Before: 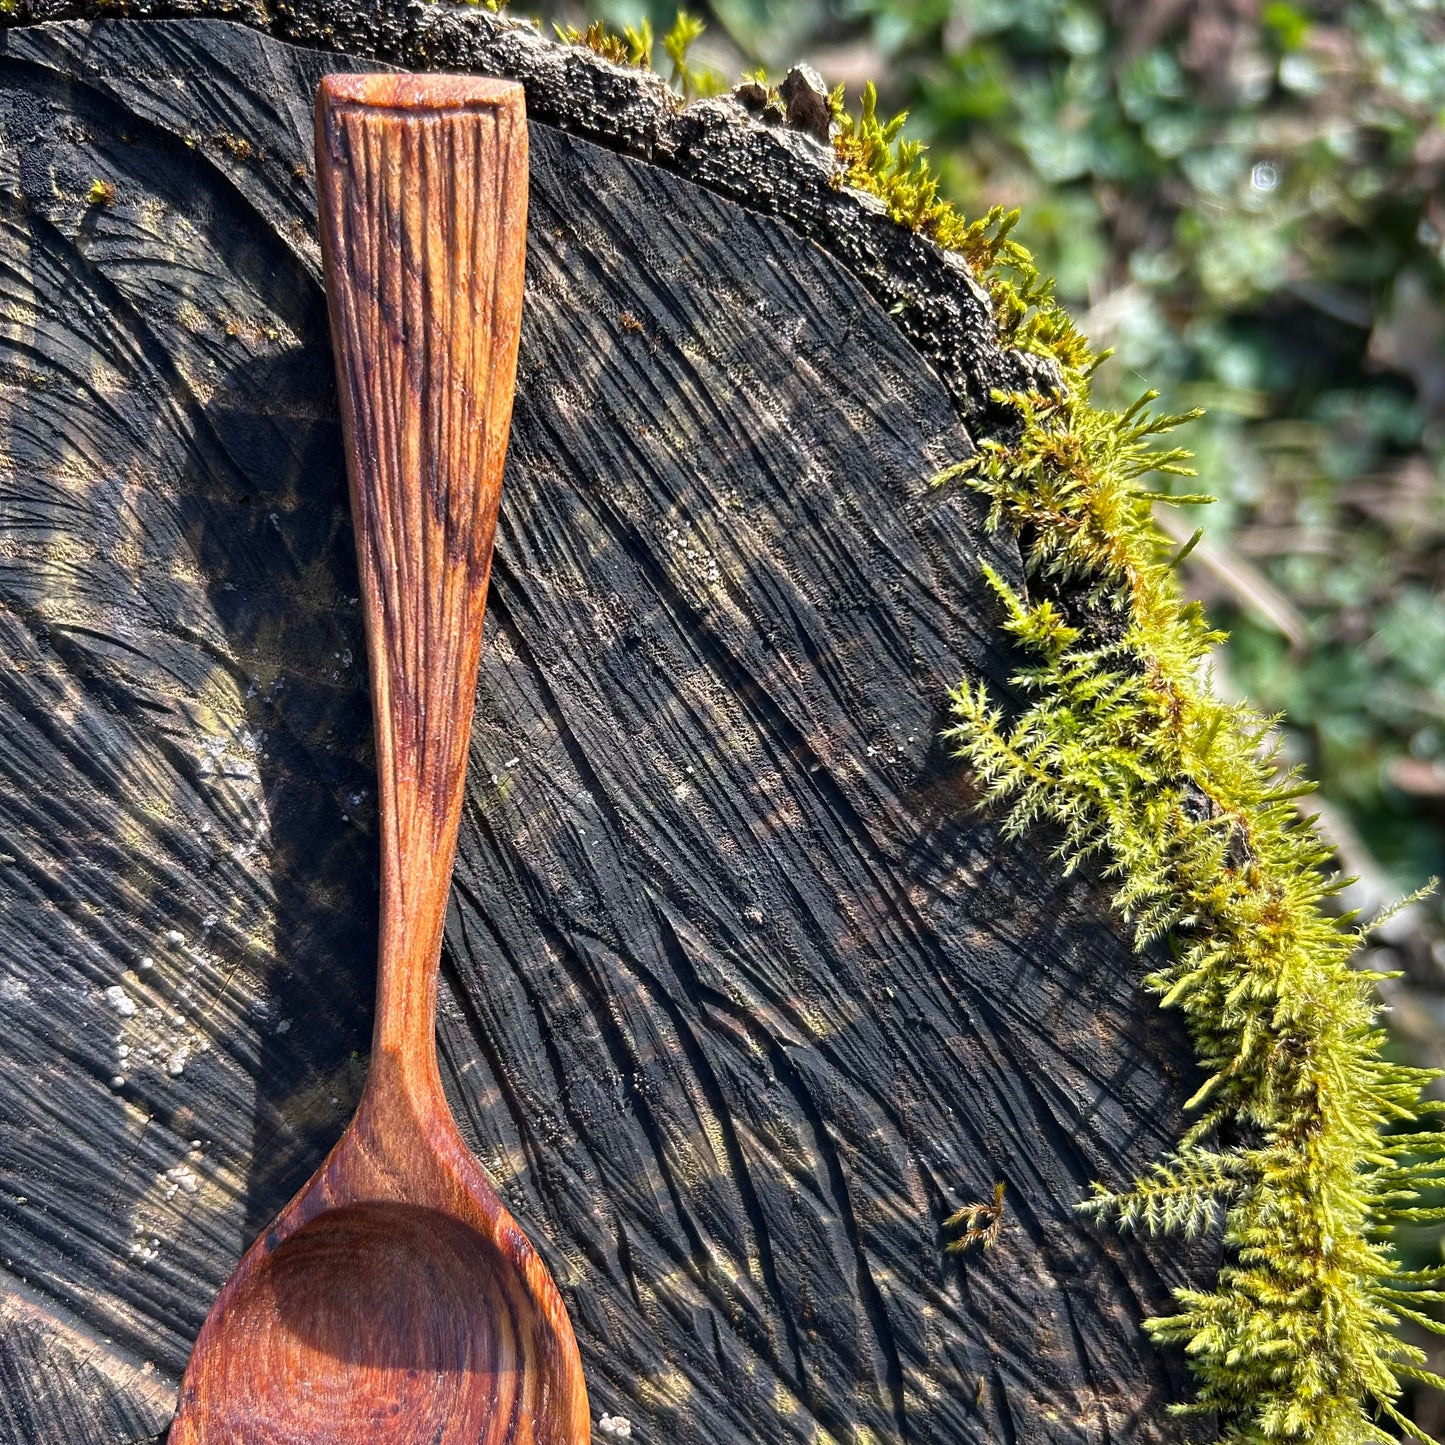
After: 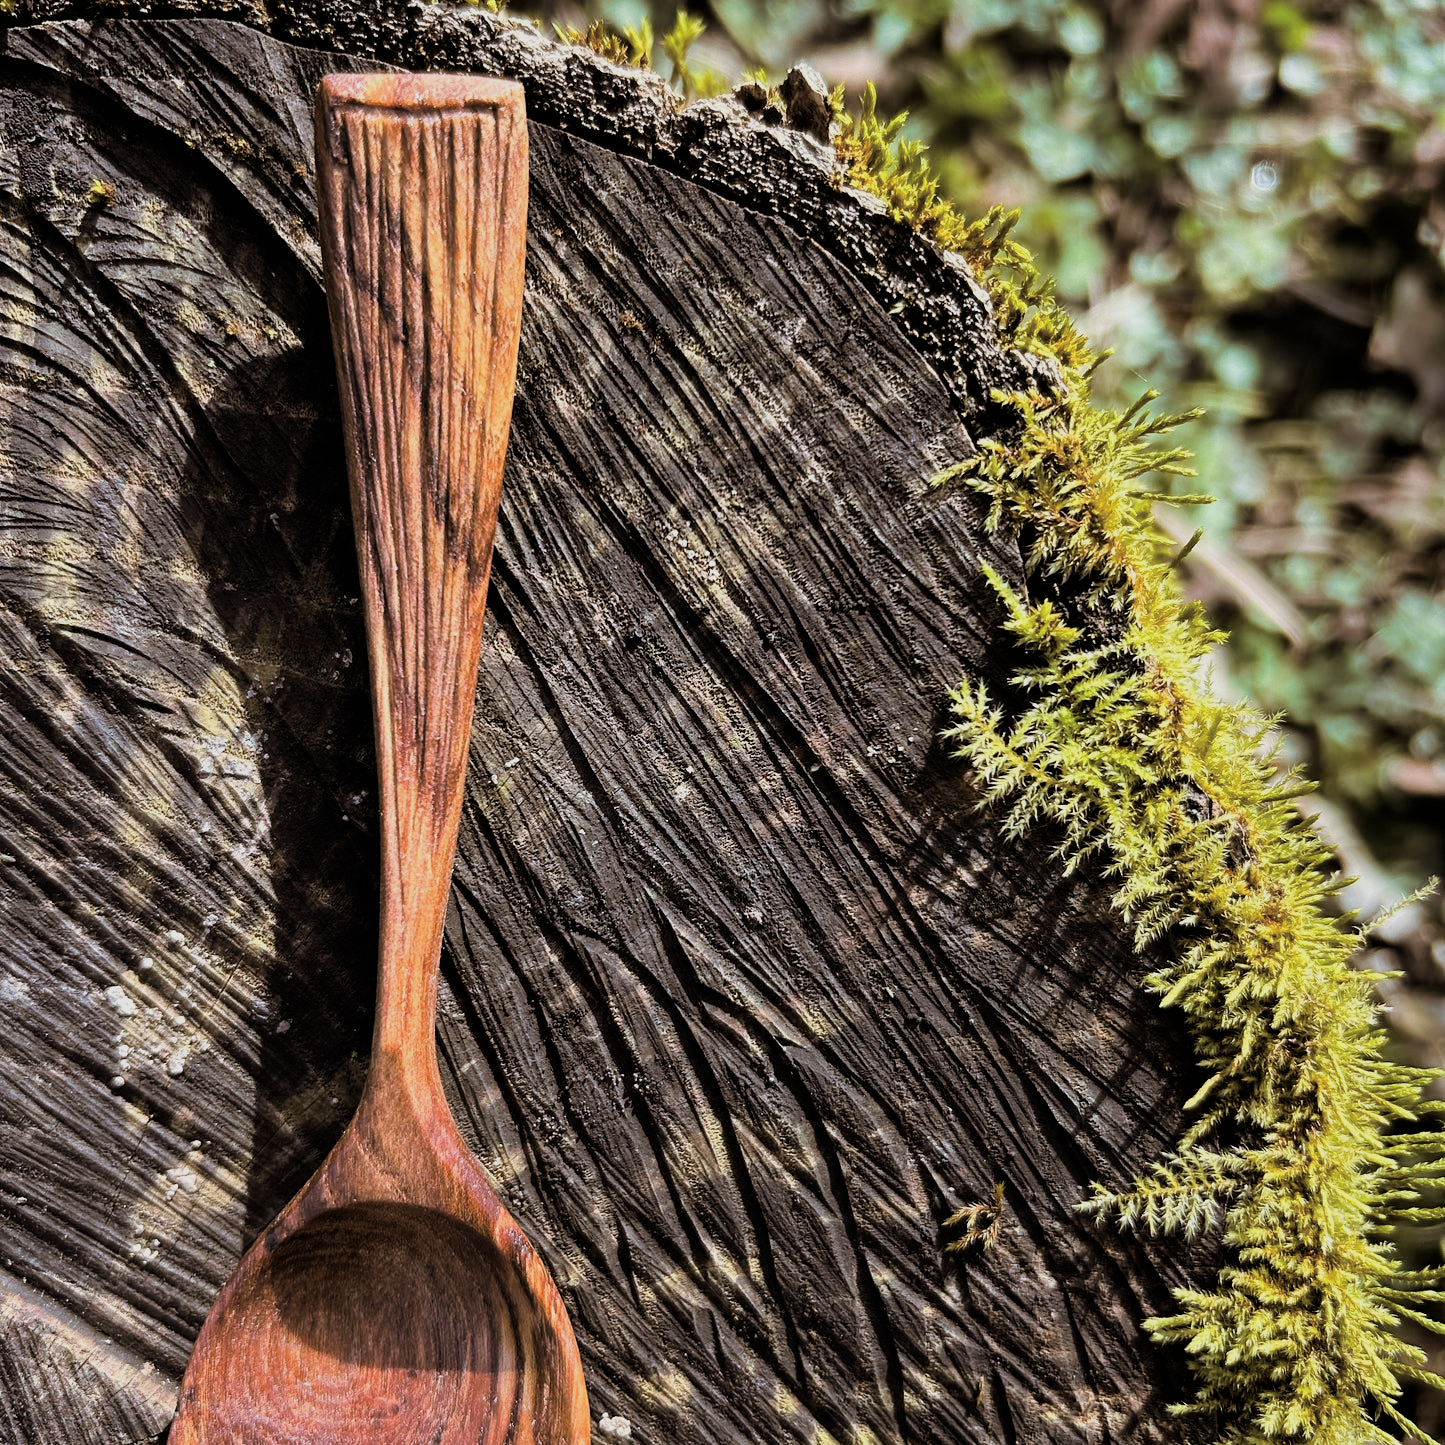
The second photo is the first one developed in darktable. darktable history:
split-toning: shadows › hue 32.4°, shadows › saturation 0.51, highlights › hue 180°, highlights › saturation 0, balance -60.17, compress 55.19%
filmic rgb: black relative exposure -7.65 EV, white relative exposure 4.56 EV, hardness 3.61
color balance rgb: shadows lift › luminance -20%, power › hue 72.24°, highlights gain › luminance 15%, global offset › hue 171.6°, perceptual saturation grading › highlights -15%, perceptual saturation grading › shadows 25%, global vibrance 30%, contrast 10%
